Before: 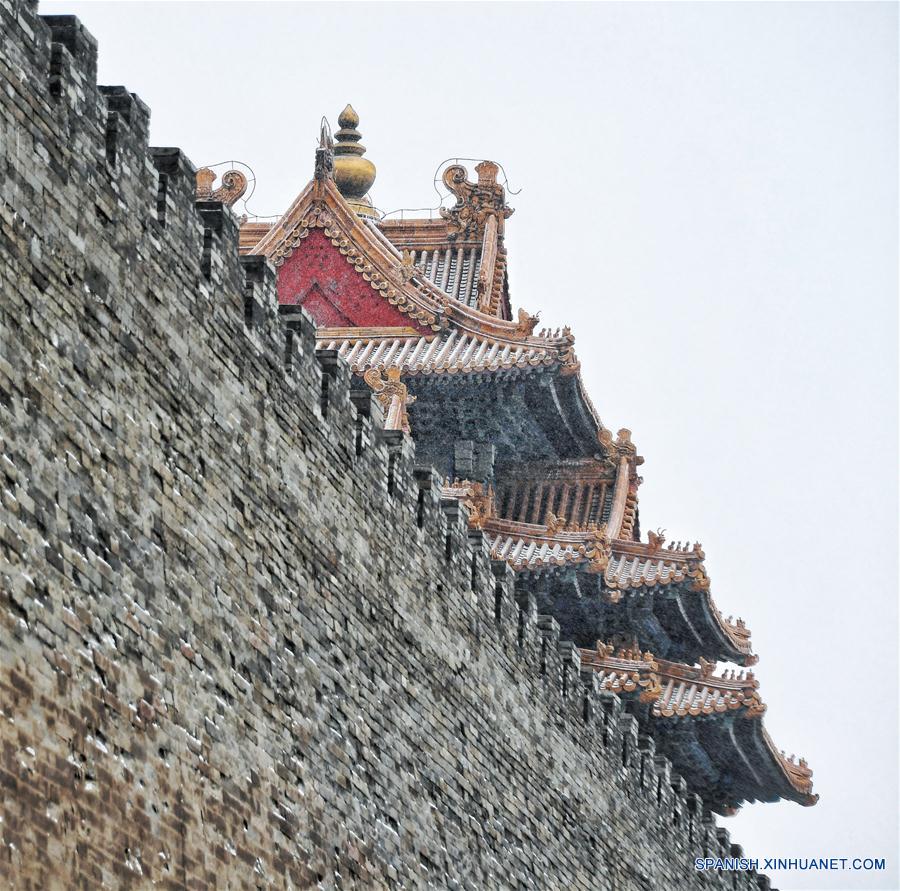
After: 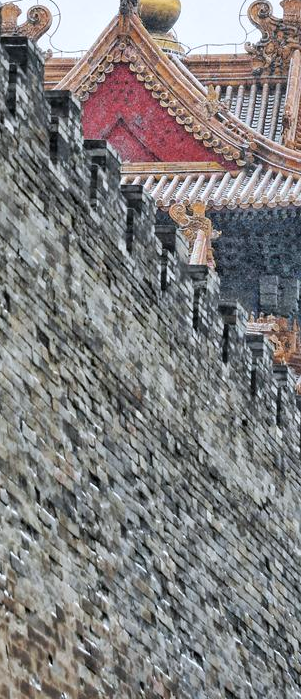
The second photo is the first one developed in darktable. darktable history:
crop and rotate: left 21.77%, top 18.528%, right 44.676%, bottom 2.997%
white balance: red 0.983, blue 1.036
color balance rgb: global vibrance 20%
